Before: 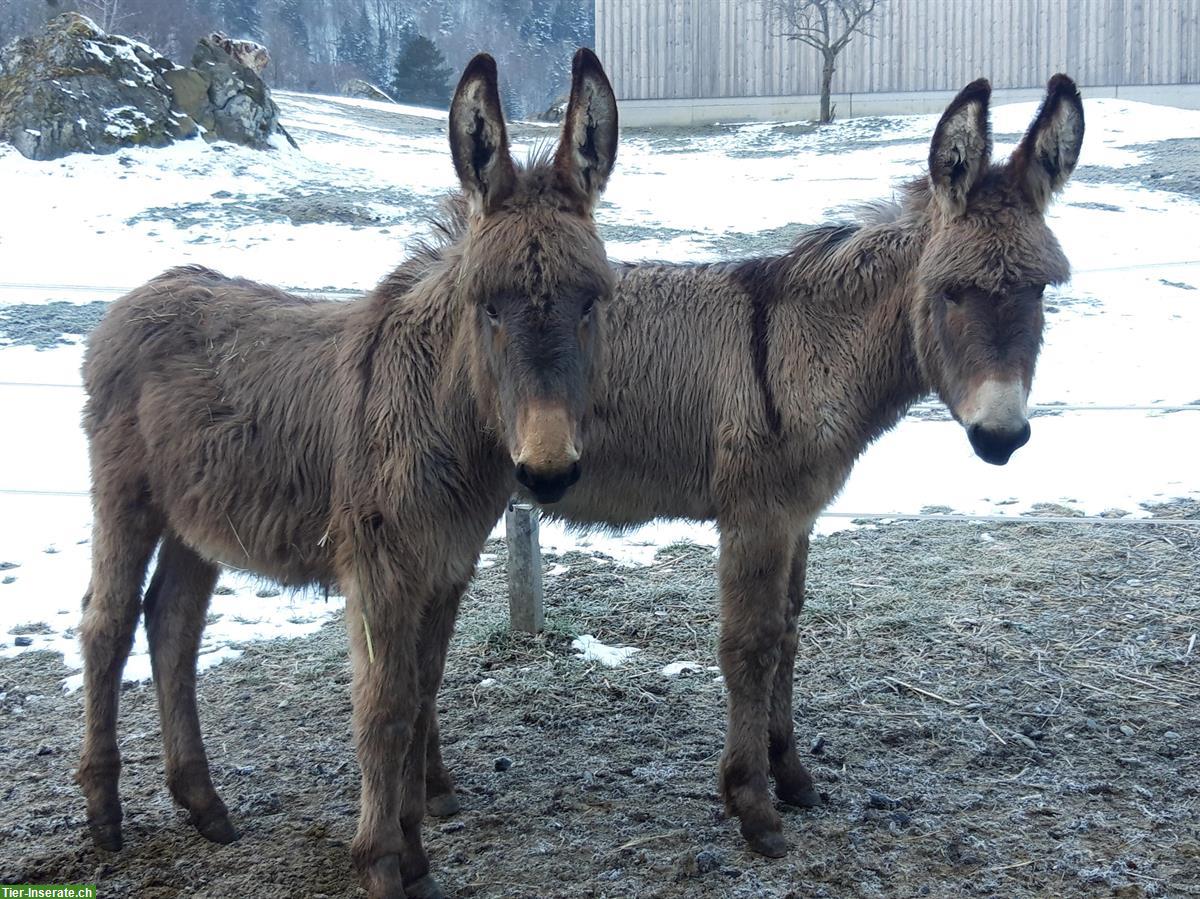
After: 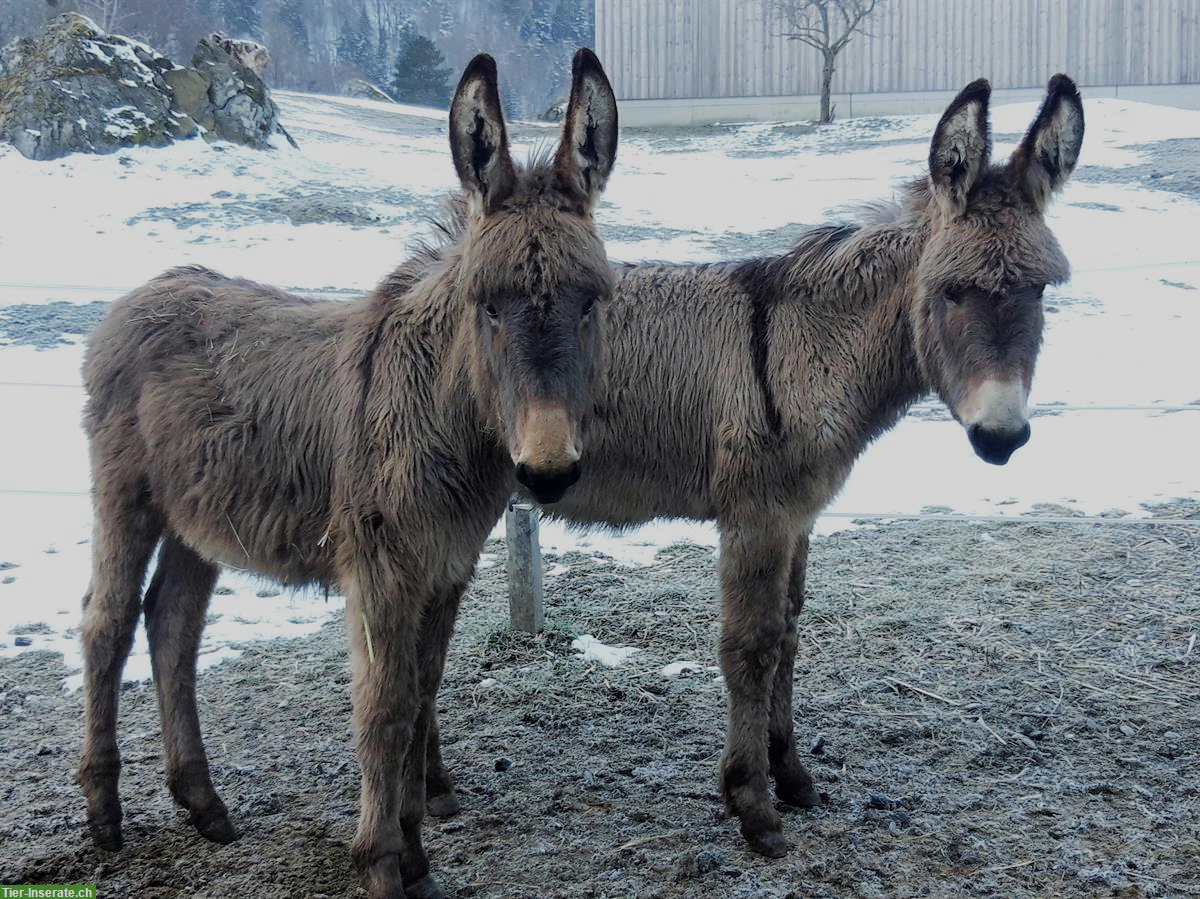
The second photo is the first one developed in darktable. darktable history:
filmic rgb: black relative exposure -7.65 EV, white relative exposure 4.56 EV, threshold 5.94 EV, hardness 3.61, enable highlight reconstruction true
exposure: compensate highlight preservation false
